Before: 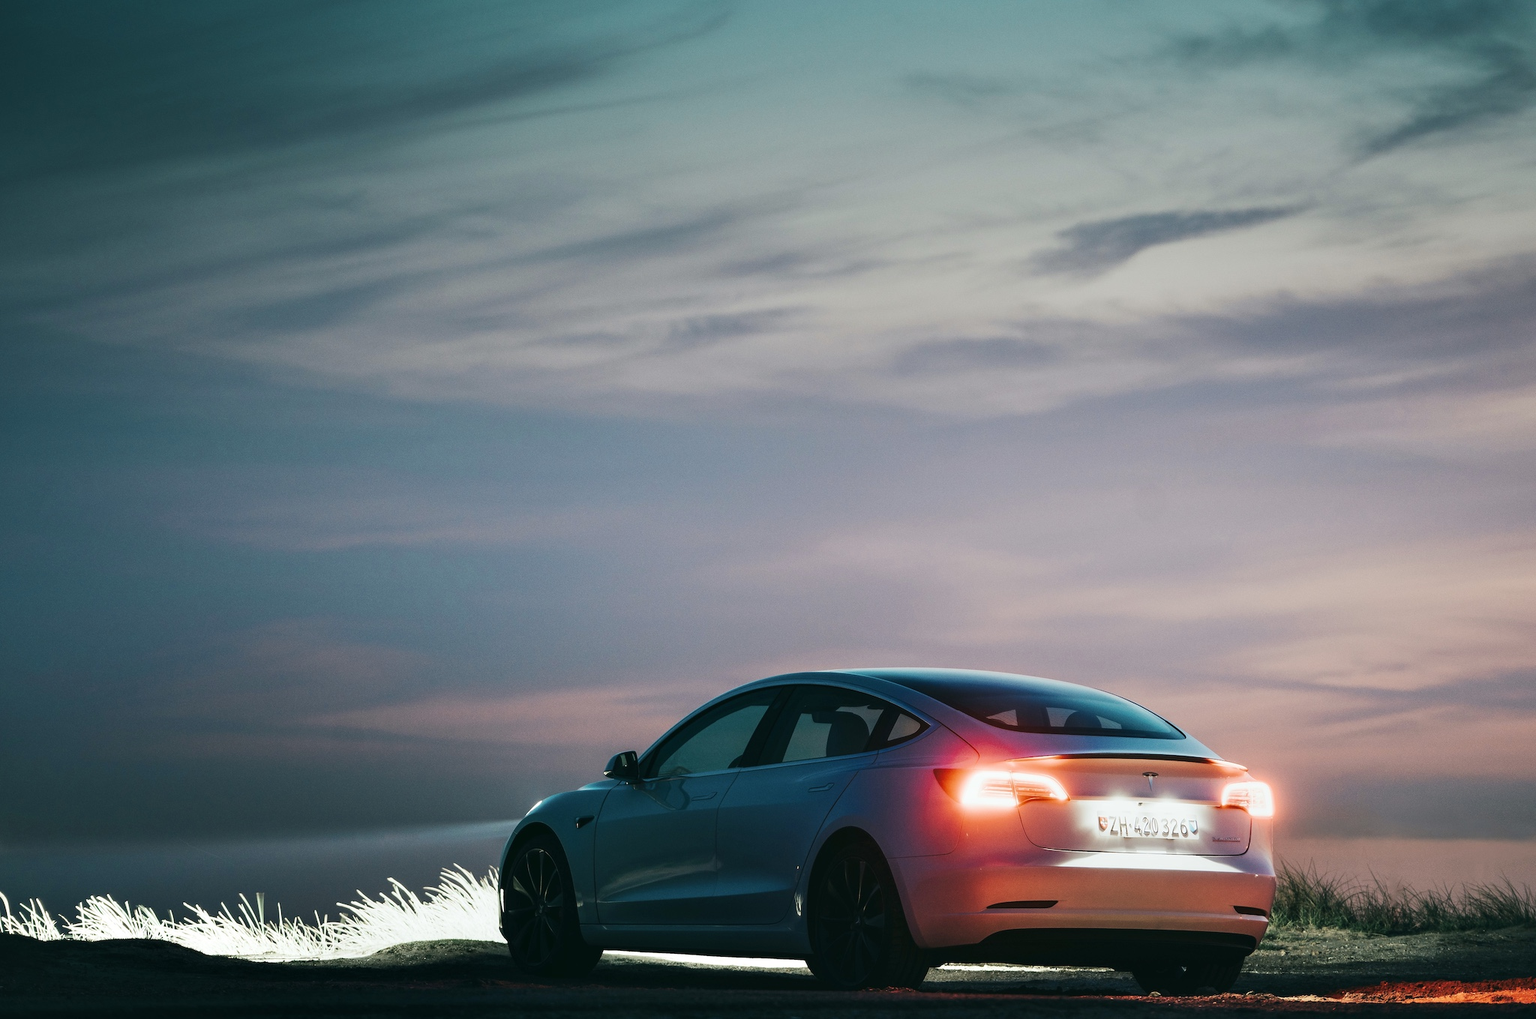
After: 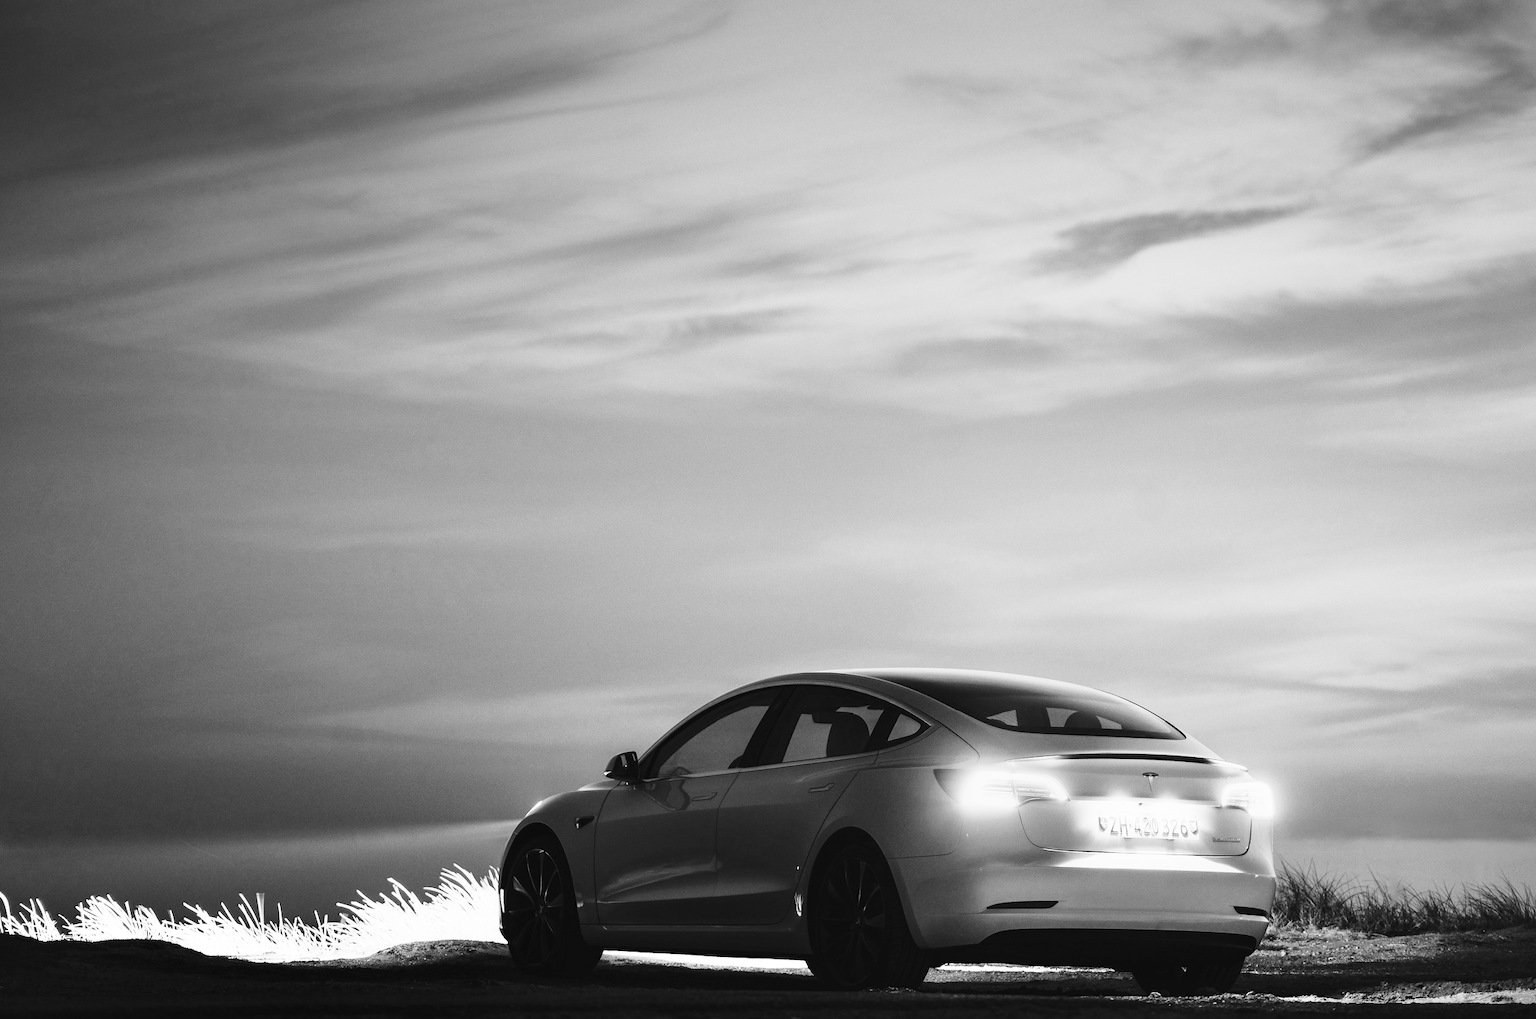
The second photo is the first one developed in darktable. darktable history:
monochrome: on, module defaults
base curve: curves: ch0 [(0, 0) (0.028, 0.03) (0.121, 0.232) (0.46, 0.748) (0.859, 0.968) (1, 1)]
